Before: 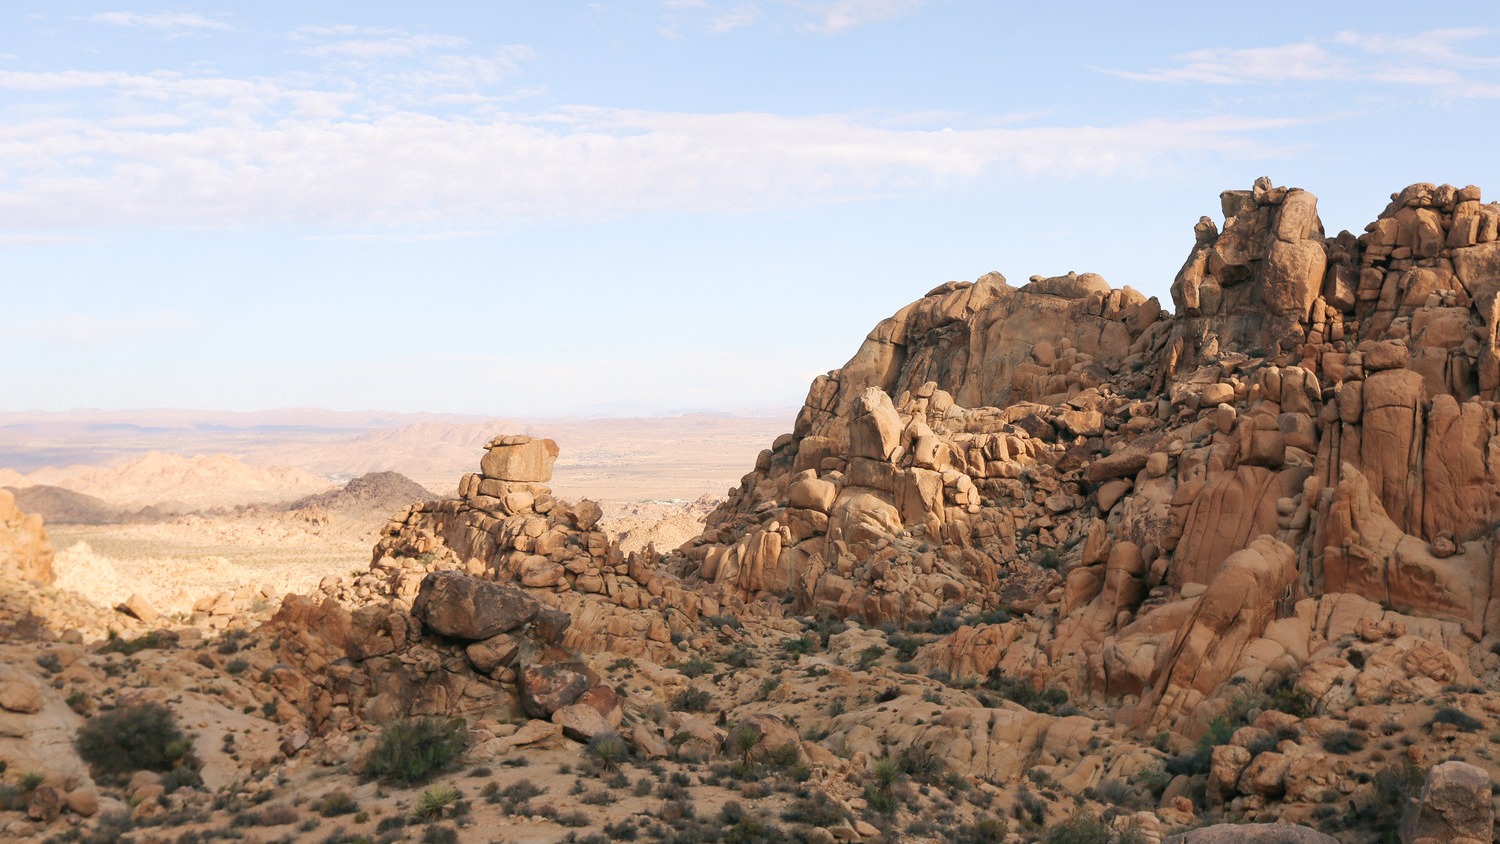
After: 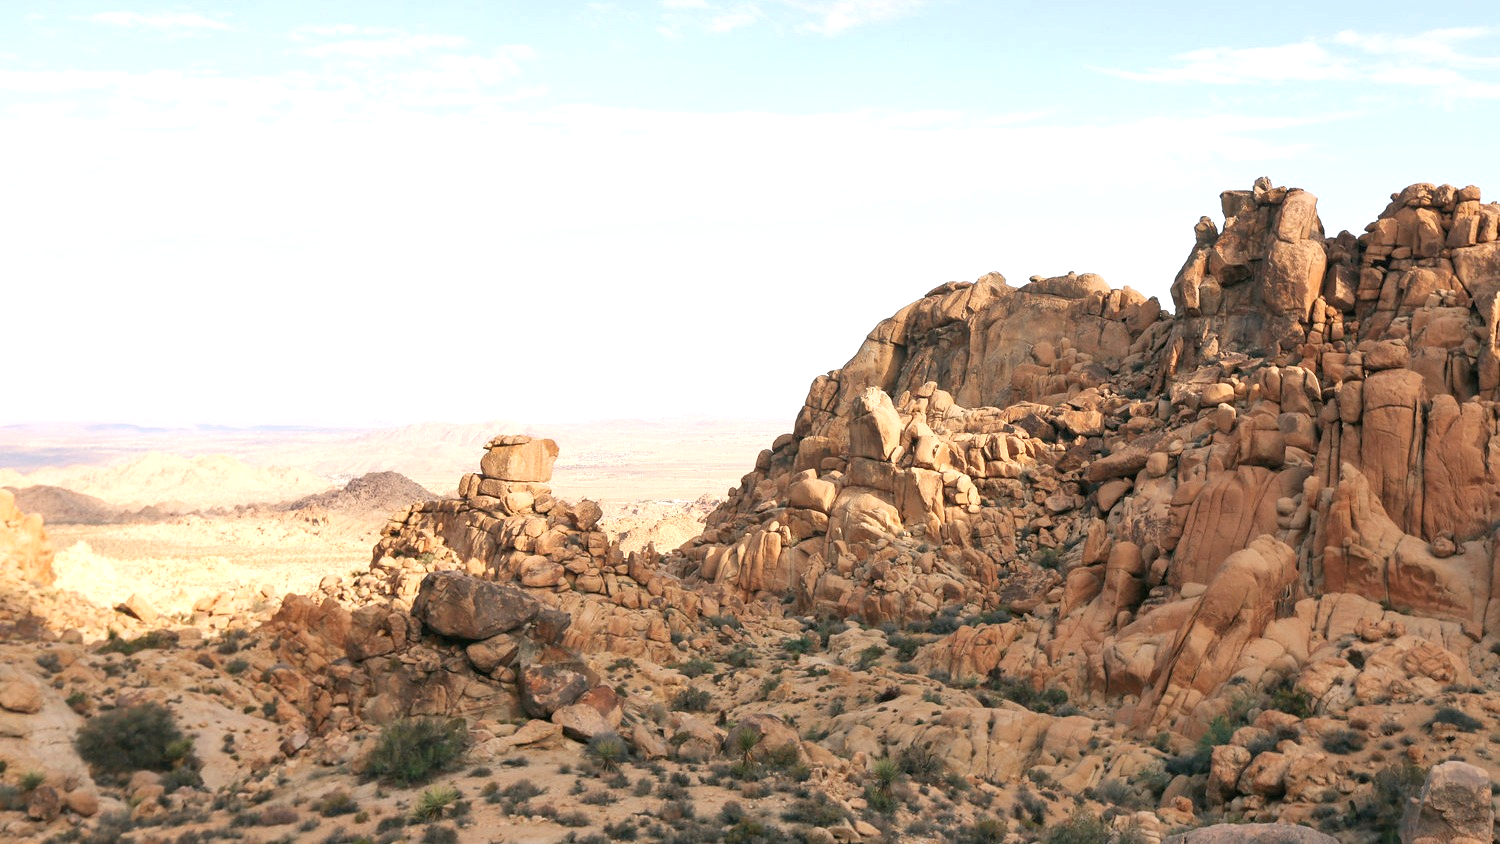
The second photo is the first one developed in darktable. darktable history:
shadows and highlights: shadows 75, highlights -25, soften with gaussian
exposure: black level correction 0.001, exposure 0.5 EV, compensate exposure bias true, compensate highlight preservation false
